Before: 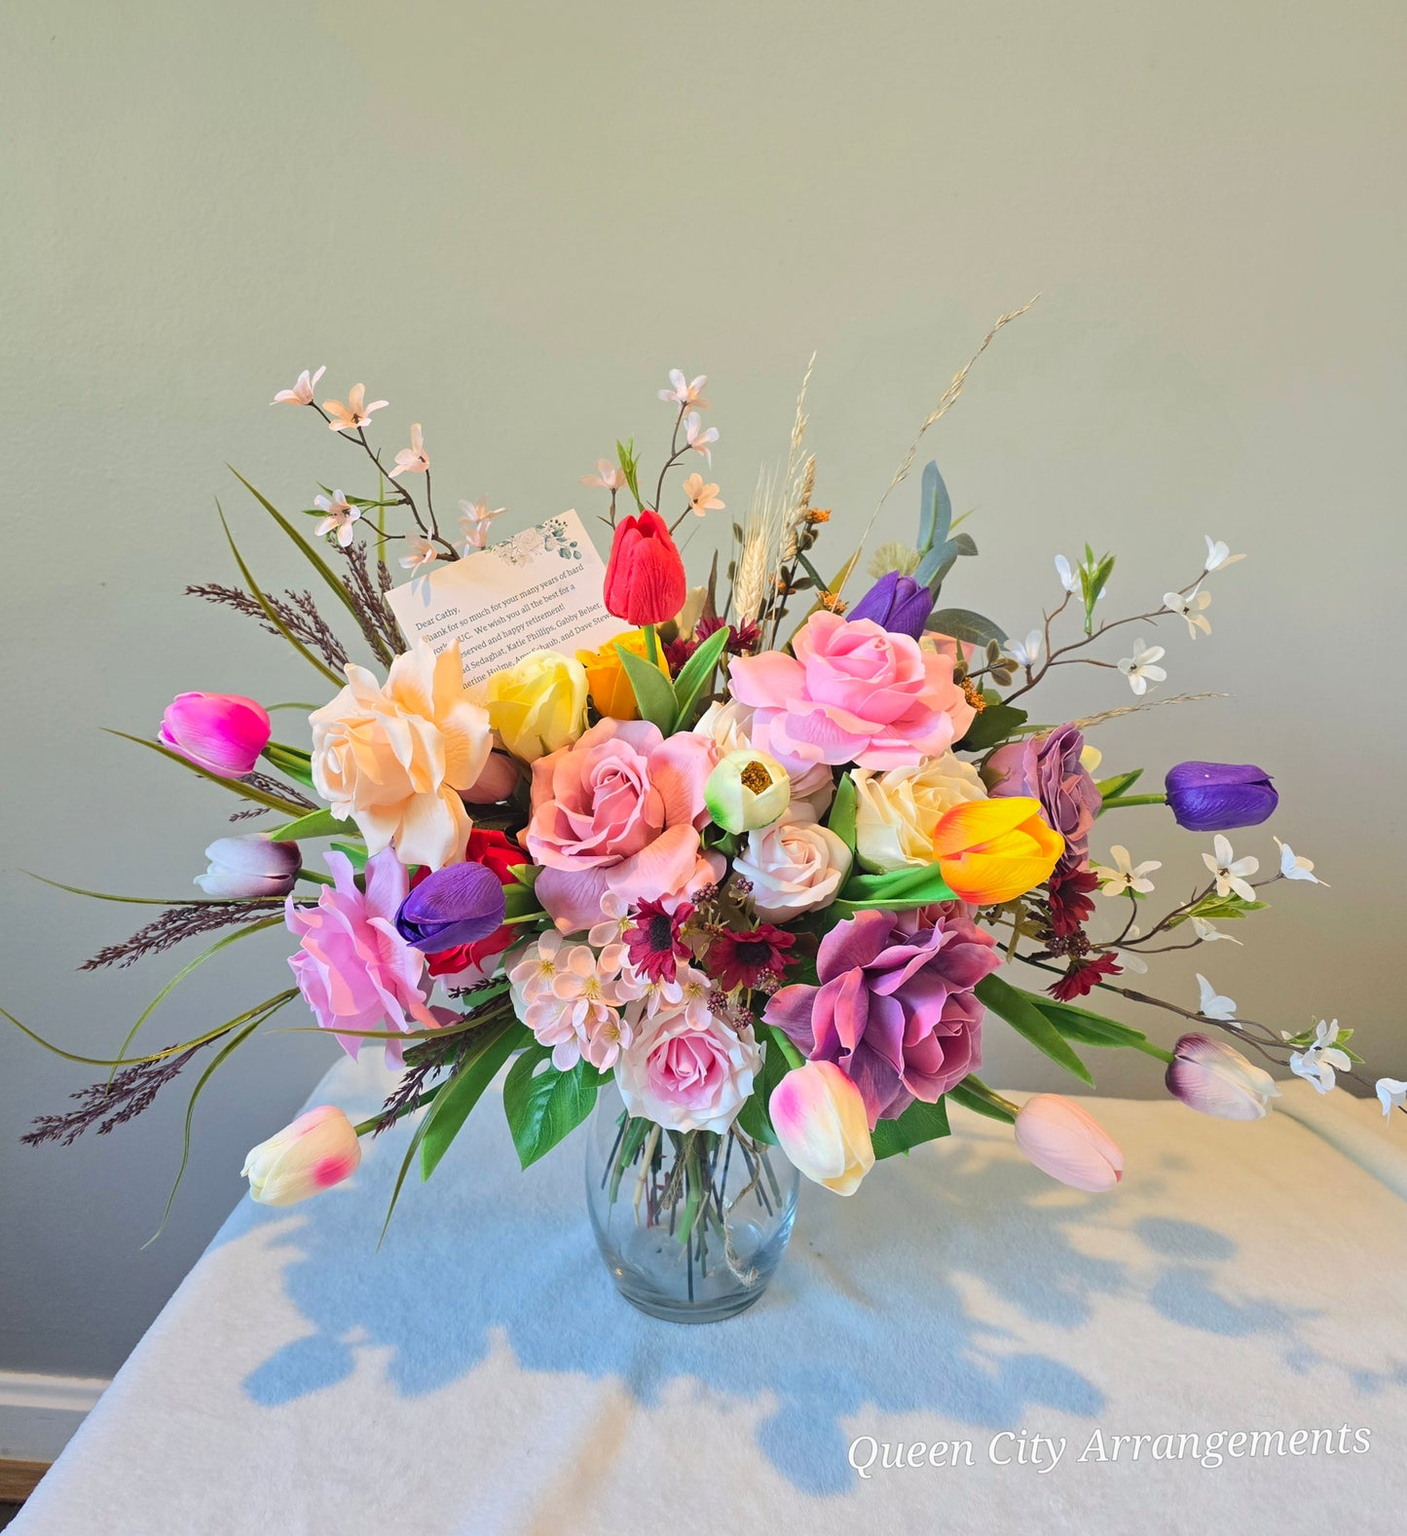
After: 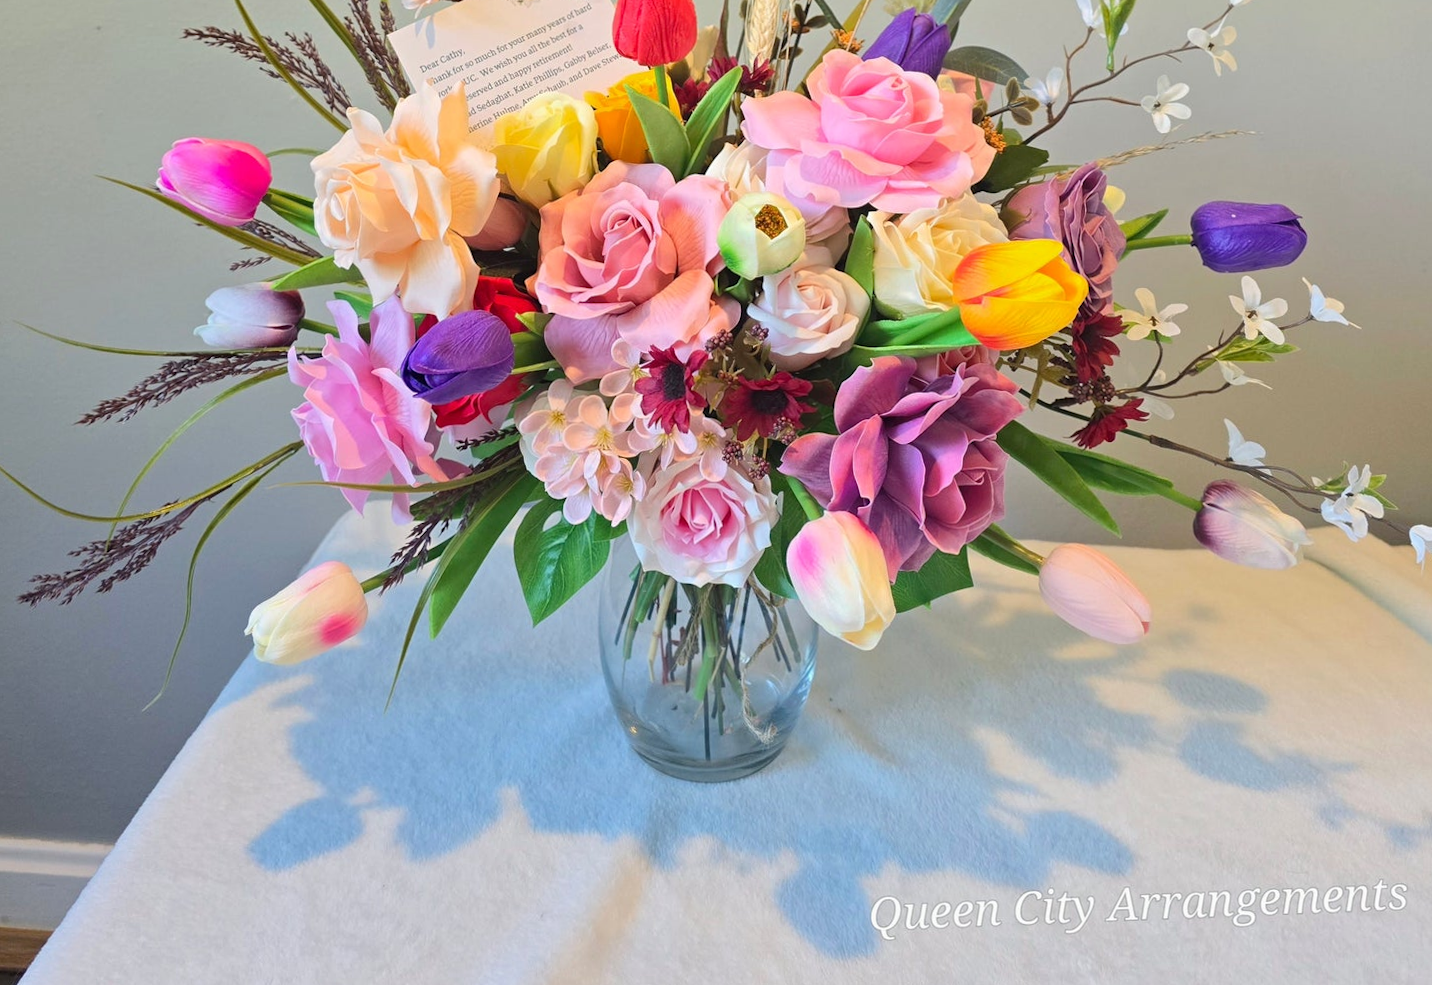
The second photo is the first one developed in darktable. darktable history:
crop and rotate: top 36.435%
rotate and perspective: rotation -0.45°, automatic cropping original format, crop left 0.008, crop right 0.992, crop top 0.012, crop bottom 0.988
